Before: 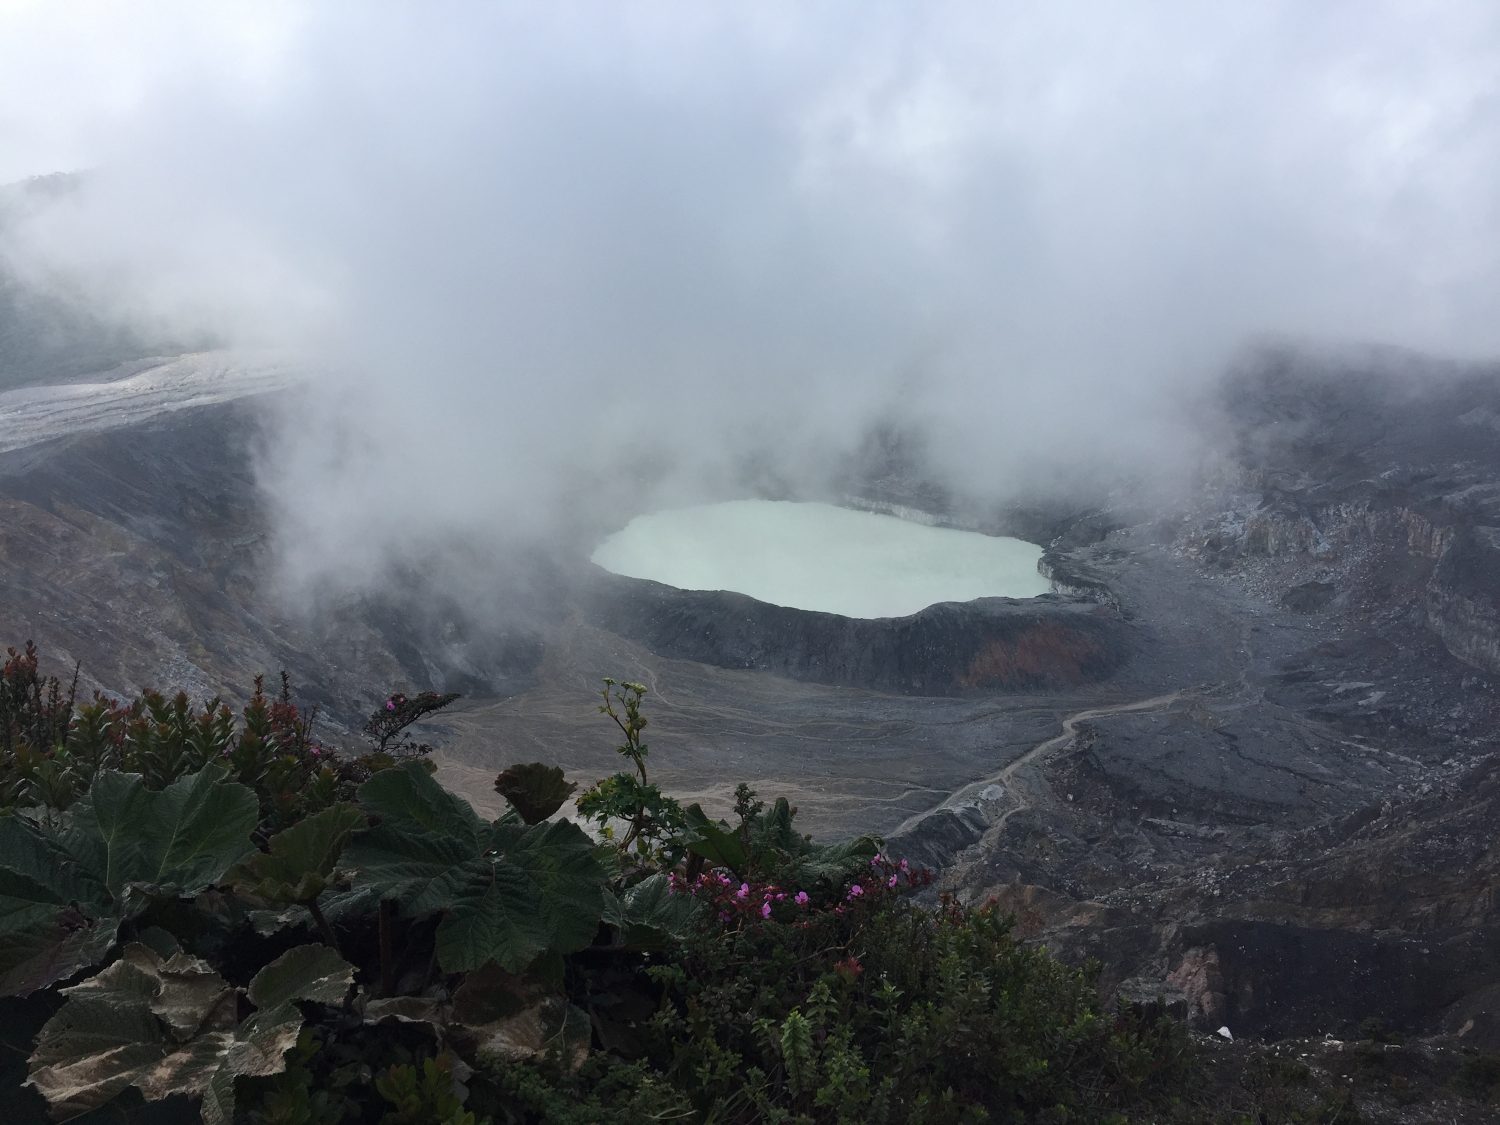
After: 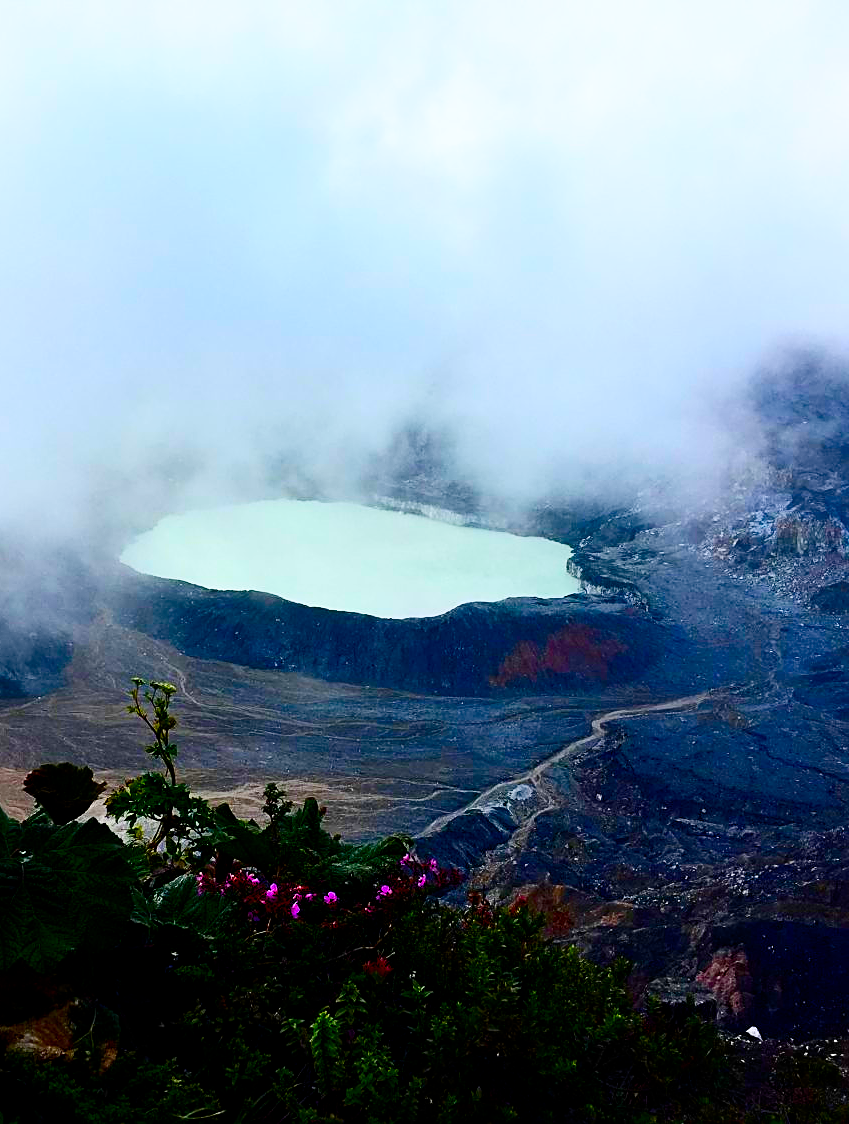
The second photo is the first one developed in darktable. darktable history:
crop: left 31.458%, top 0%, right 11.876%
filmic rgb: black relative exposure -6.3 EV, white relative exposure 2.8 EV, threshold 3 EV, target black luminance 0%, hardness 4.6, latitude 67.35%, contrast 1.292, shadows ↔ highlights balance -3.5%, preserve chrominance no, color science v4 (2020), contrast in shadows soft, enable highlight reconstruction true
exposure: exposure 0.2 EV, compensate highlight preservation false
sharpen: on, module defaults
white balance: red 1, blue 1
contrast brightness saturation: contrast 0.26, brightness 0.02, saturation 0.87
color balance rgb: perceptual saturation grading › global saturation 35%, perceptual saturation grading › highlights -25%, perceptual saturation grading › shadows 50%
